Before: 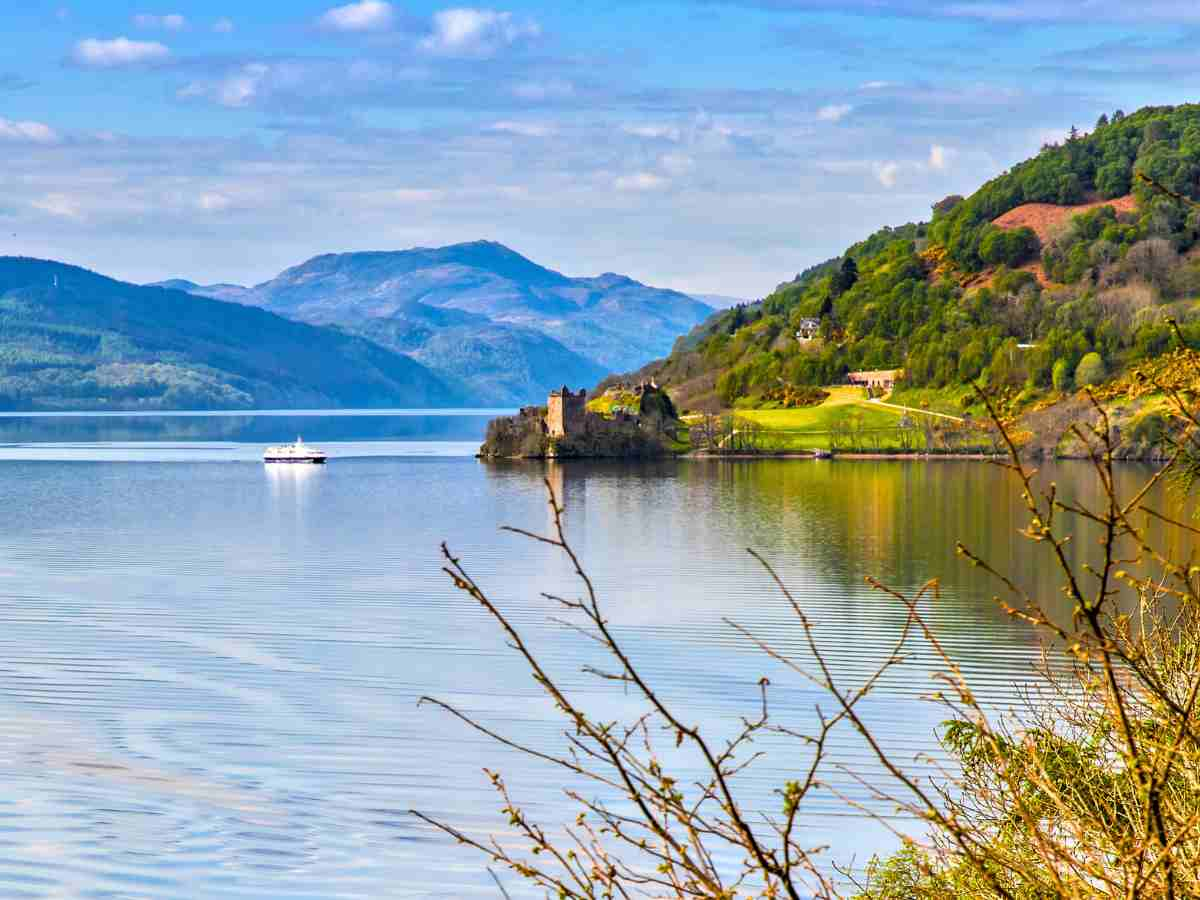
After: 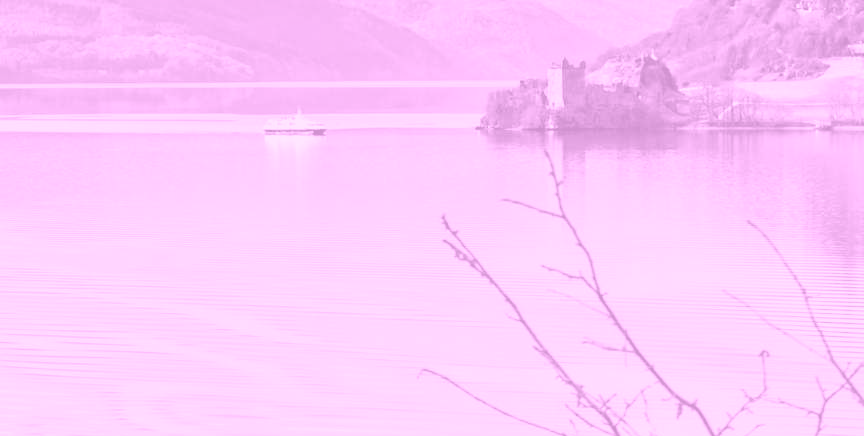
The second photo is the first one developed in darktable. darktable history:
crop: top 36.498%, right 27.964%, bottom 14.995%
colorize: hue 331.2°, saturation 75%, source mix 30.28%, lightness 70.52%, version 1
